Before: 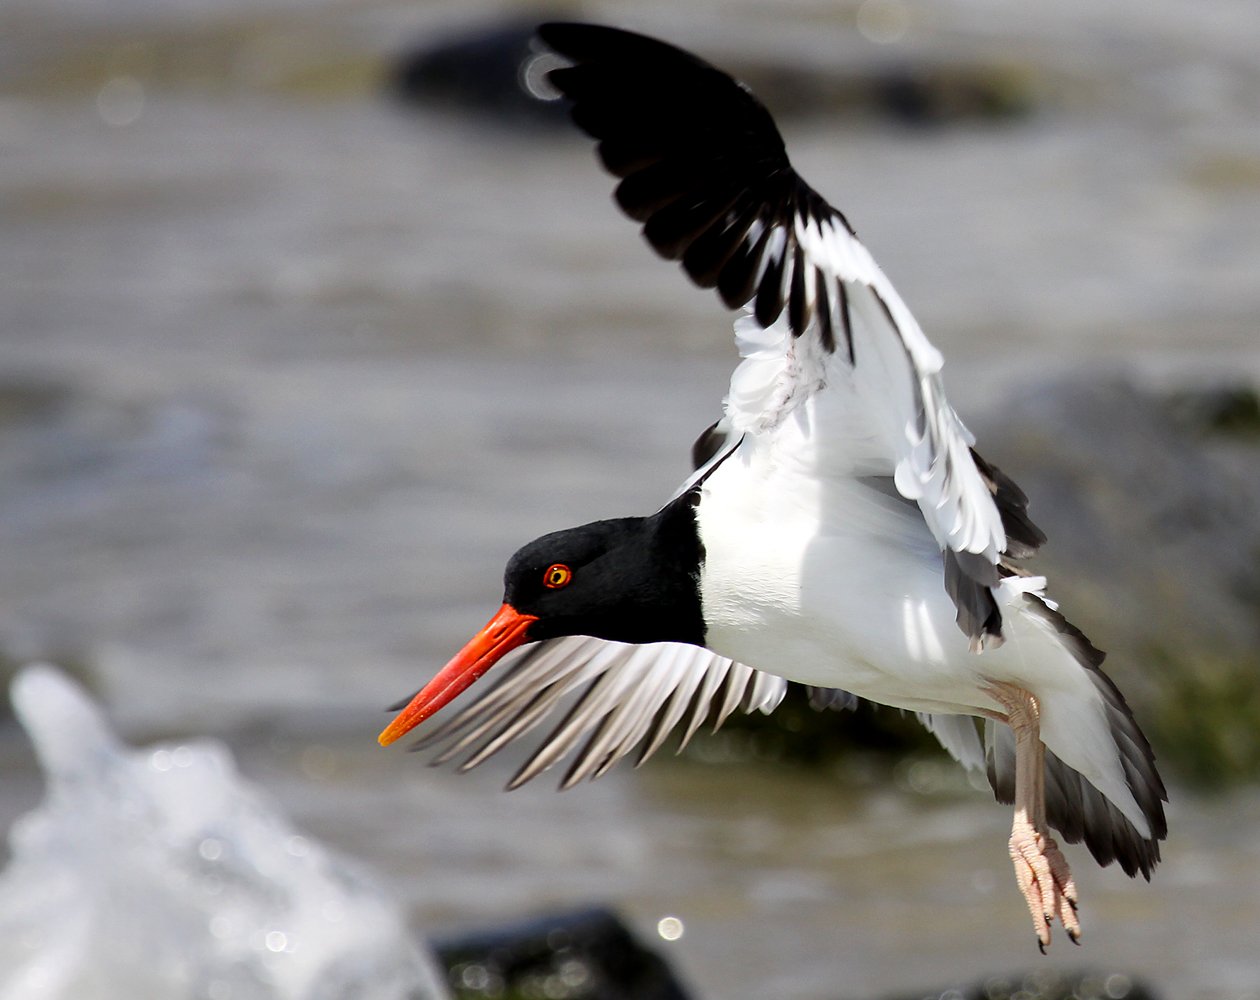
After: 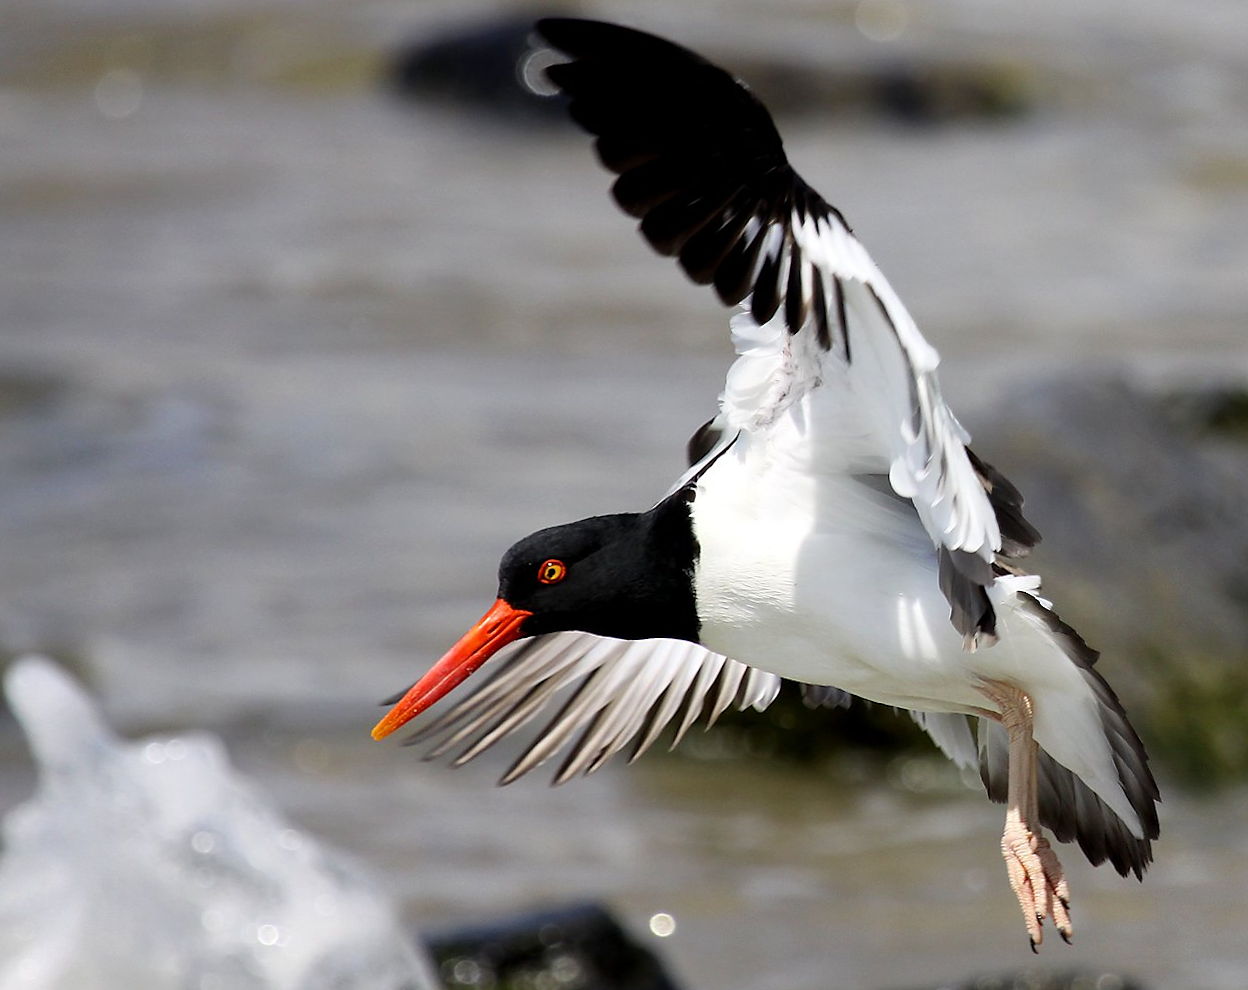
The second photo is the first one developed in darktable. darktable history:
sharpen: radius 0.991, threshold 0.948
crop and rotate: angle -0.419°
